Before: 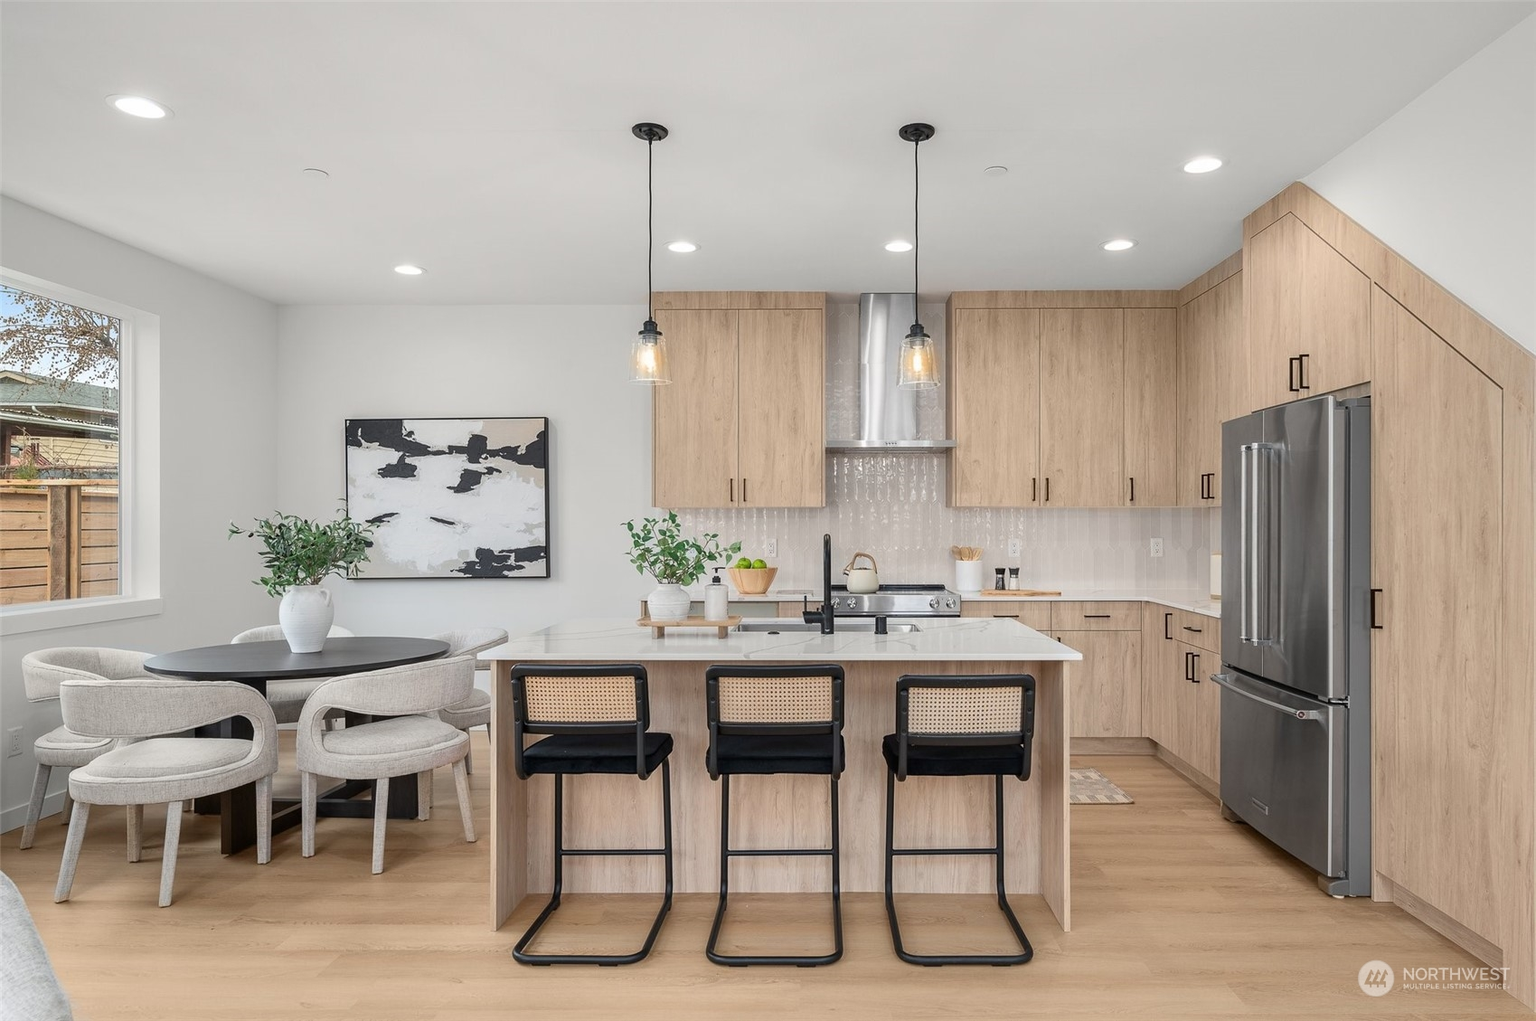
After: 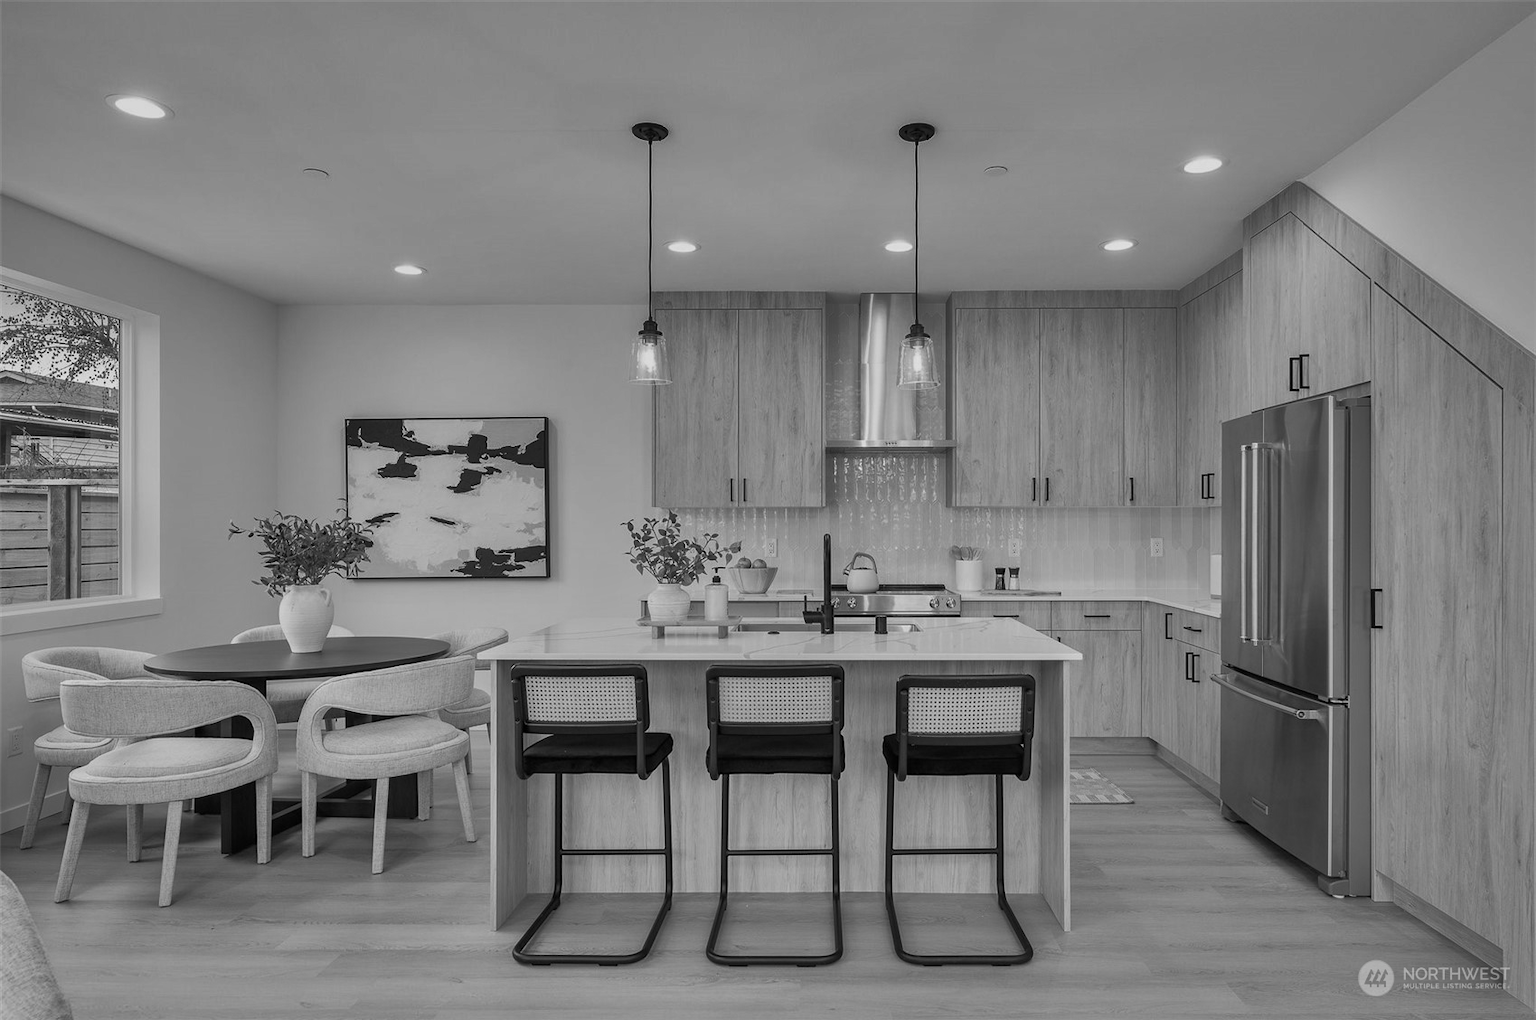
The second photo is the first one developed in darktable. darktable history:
contrast brightness saturation: saturation -0.998
shadows and highlights: shadows 81.62, white point adjustment -9.04, highlights -61.28, soften with gaussian
